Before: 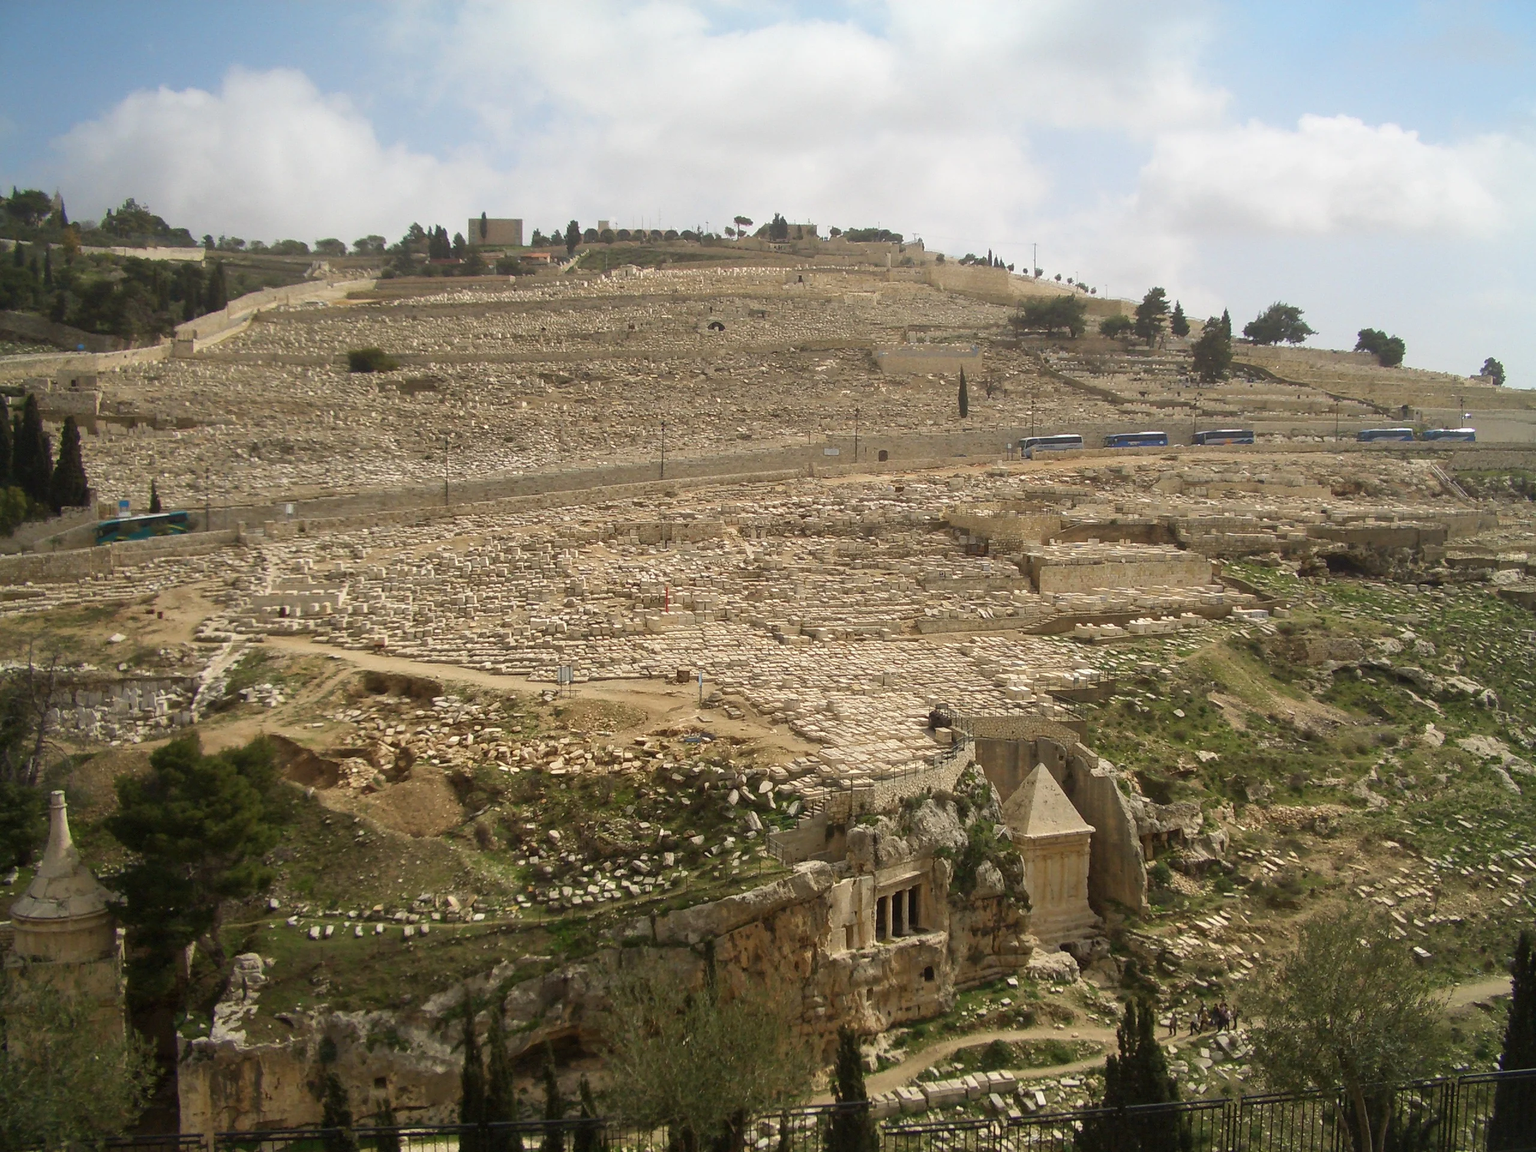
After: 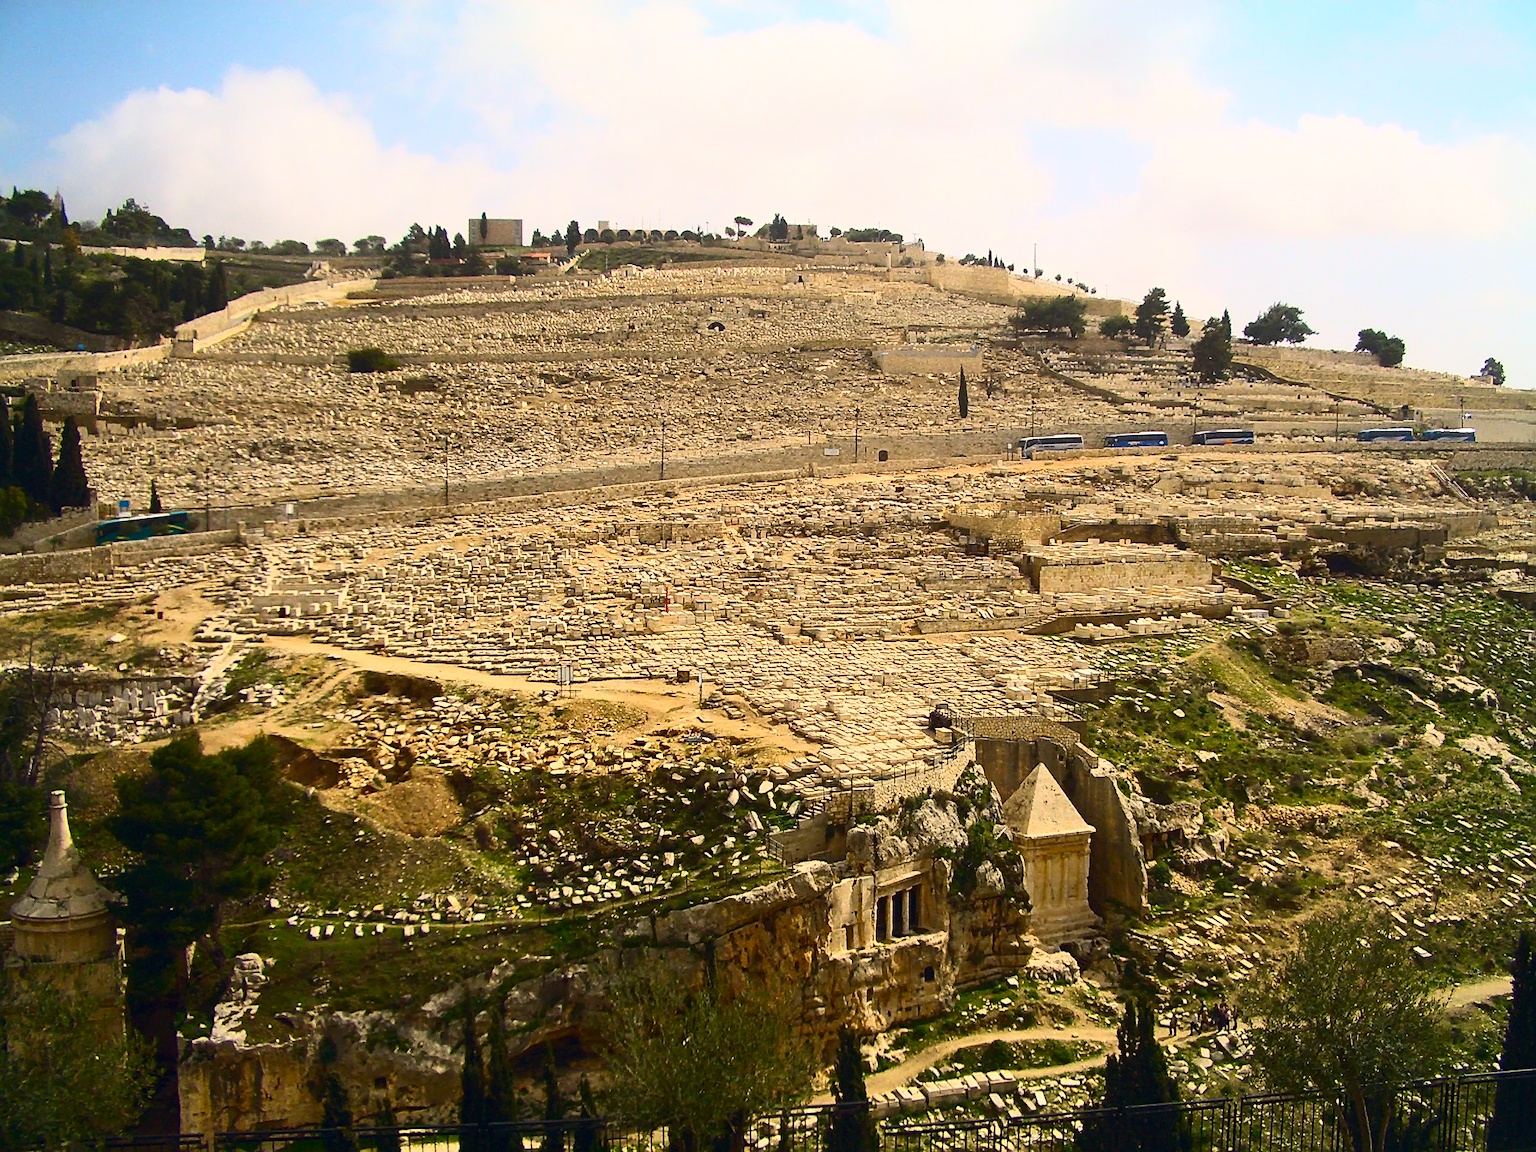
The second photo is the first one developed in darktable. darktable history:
color balance rgb: highlights gain › chroma 1.673%, highlights gain › hue 56.01°, global offset › chroma 0.056%, global offset › hue 253.88°, perceptual saturation grading › global saturation 25.737%, global vibrance 20%
contrast brightness saturation: contrast 0.396, brightness 0.11, saturation 0.21
sharpen: amount 0.494
